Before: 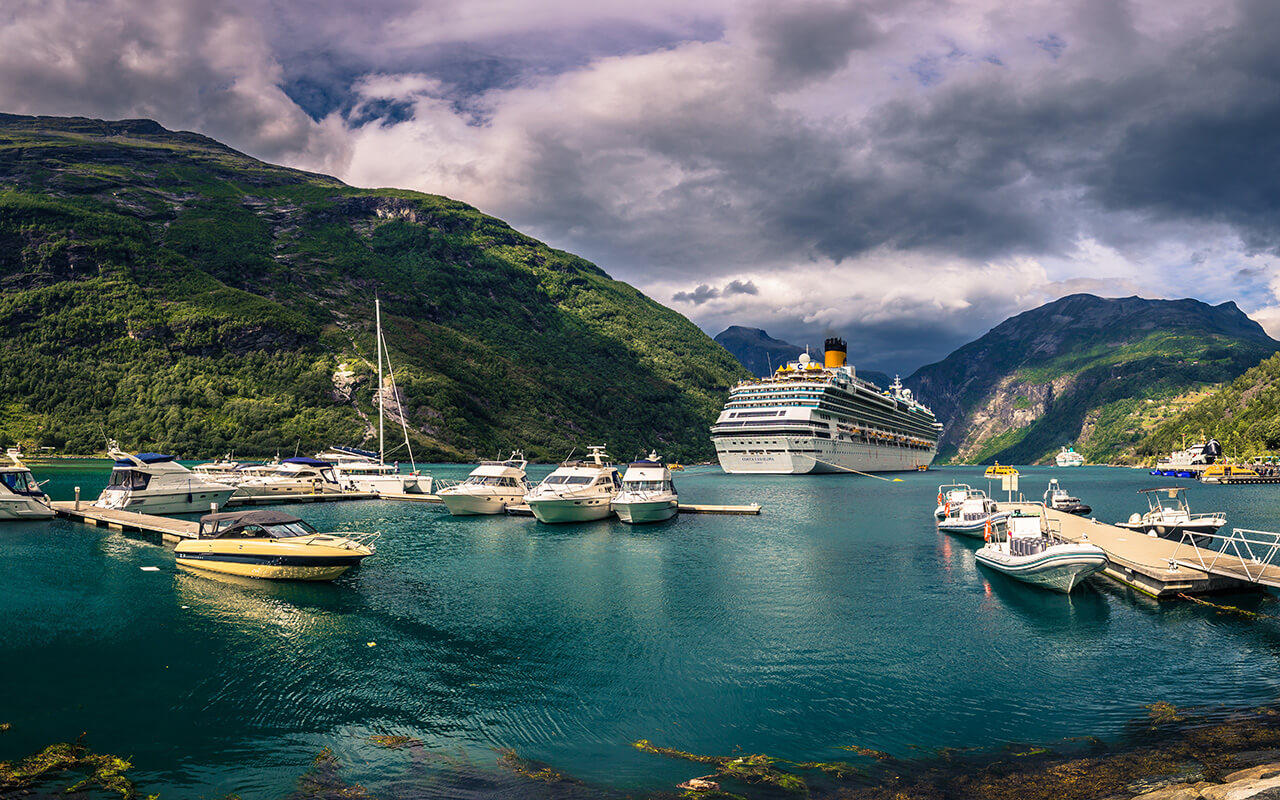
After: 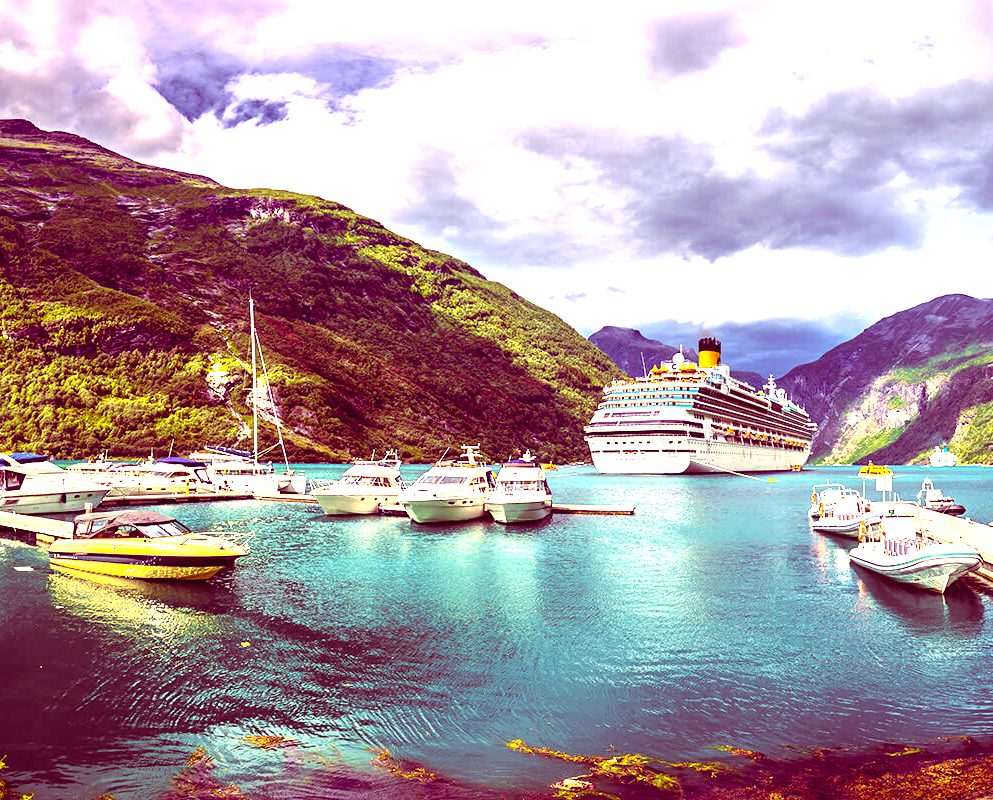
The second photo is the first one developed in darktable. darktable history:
exposure: exposure 1.499 EV, compensate highlight preservation false
crop: left 9.885%, right 12.52%
color balance rgb: shadows lift › luminance -18.494%, shadows lift › chroma 35.42%, power › chroma 1.566%, power › hue 27.42°, global offset › luminance 0.217%, perceptual saturation grading › global saturation 25.051%, perceptual brilliance grading › global brilliance 11.544%, global vibrance 11.722%
shadows and highlights: shadows 62.8, white point adjustment 0.38, highlights -33.88, compress 83.89%
